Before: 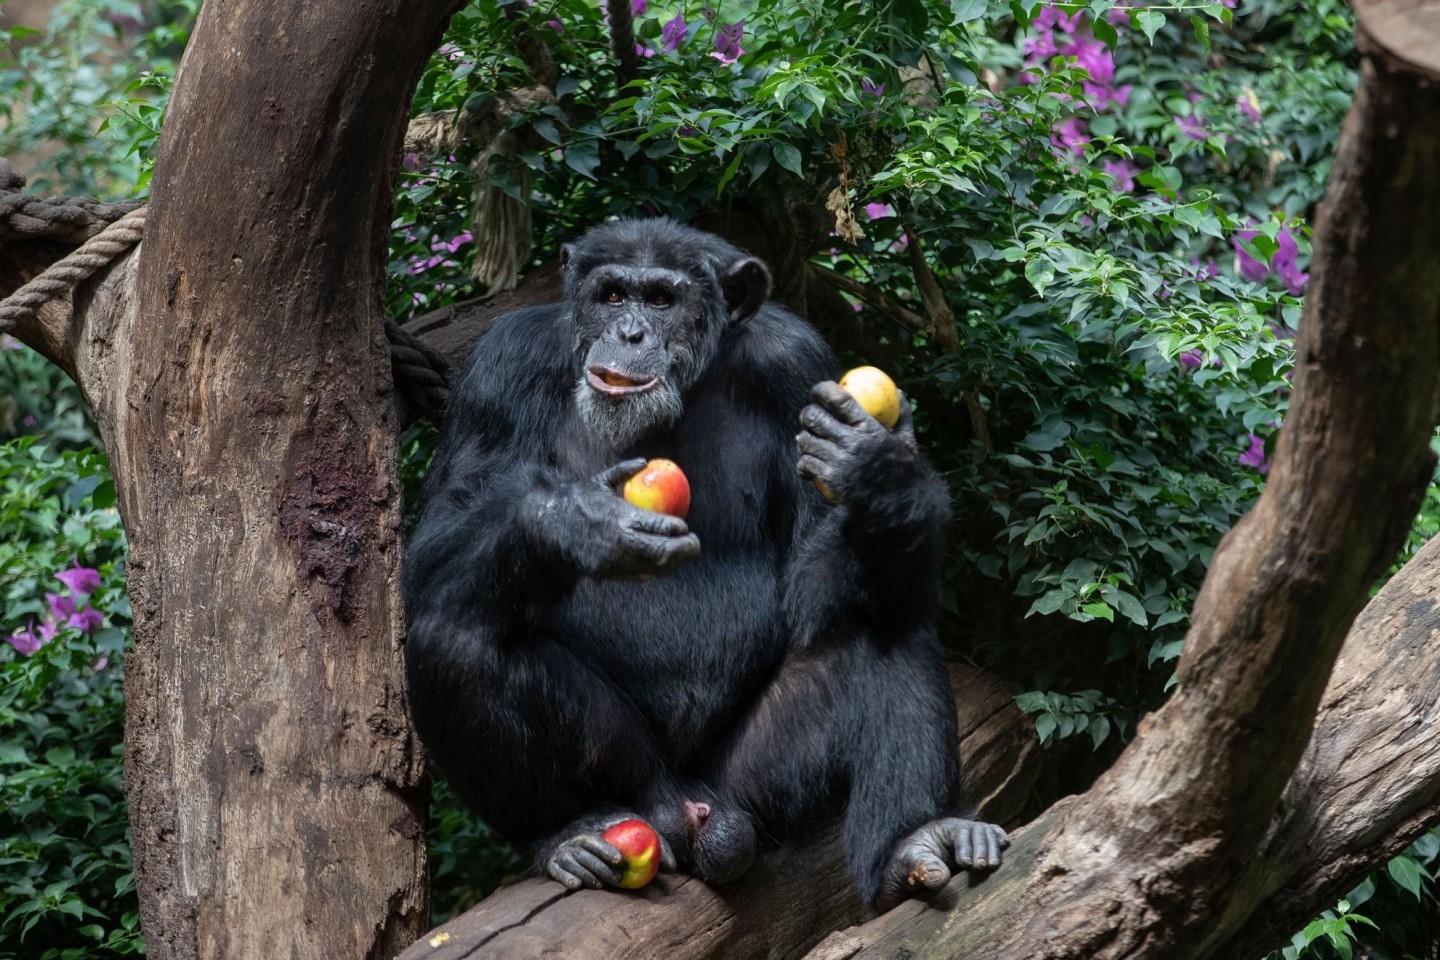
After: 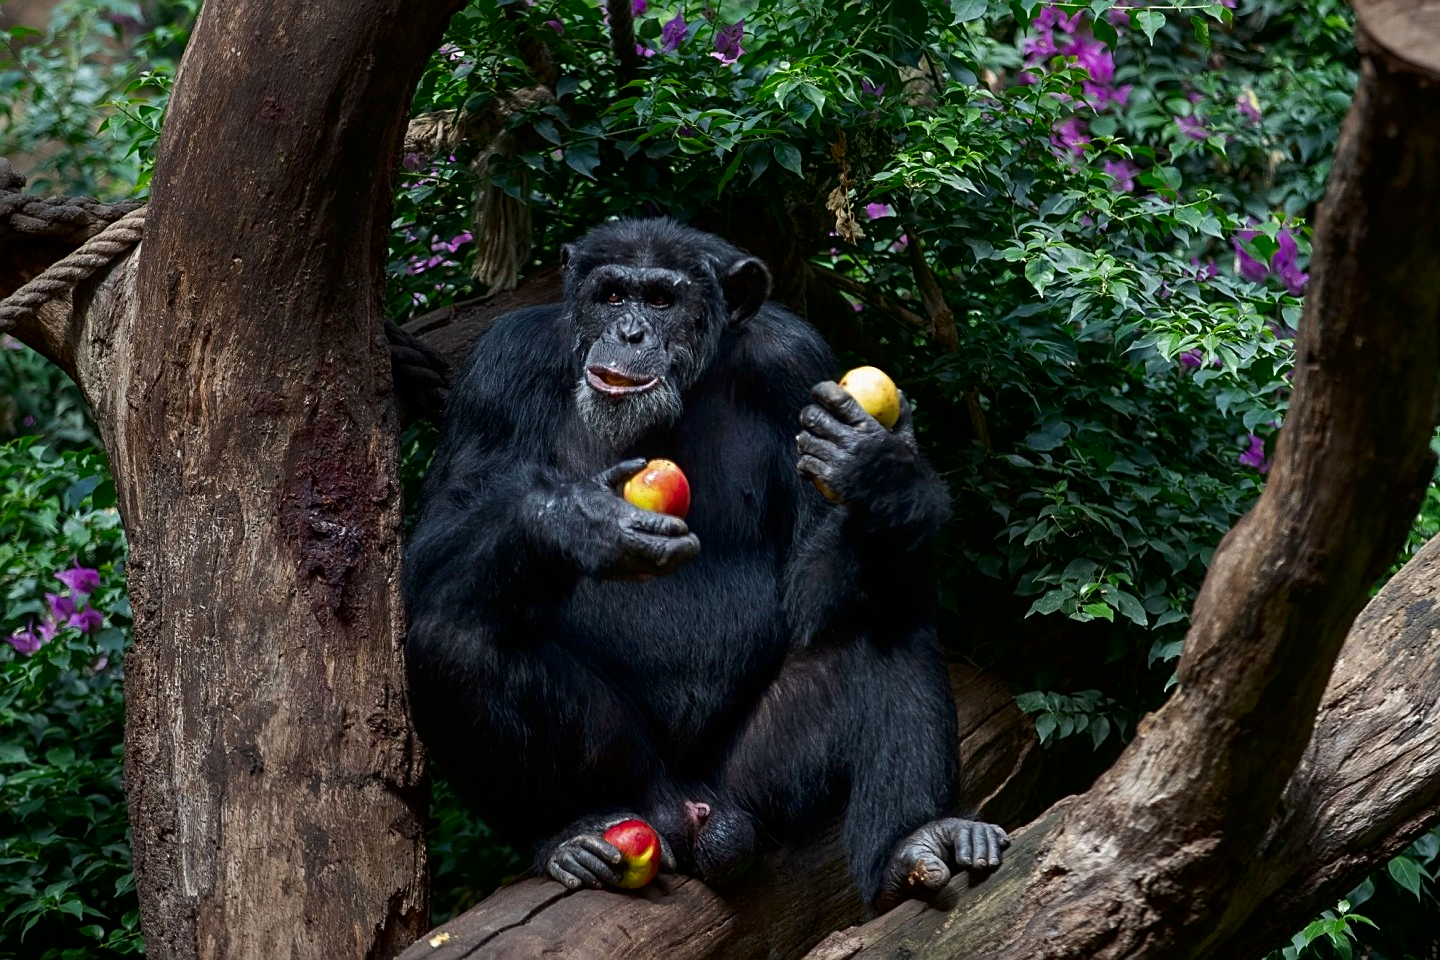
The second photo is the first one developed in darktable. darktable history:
sharpen: on, module defaults
contrast brightness saturation: brightness -0.2, saturation 0.08
